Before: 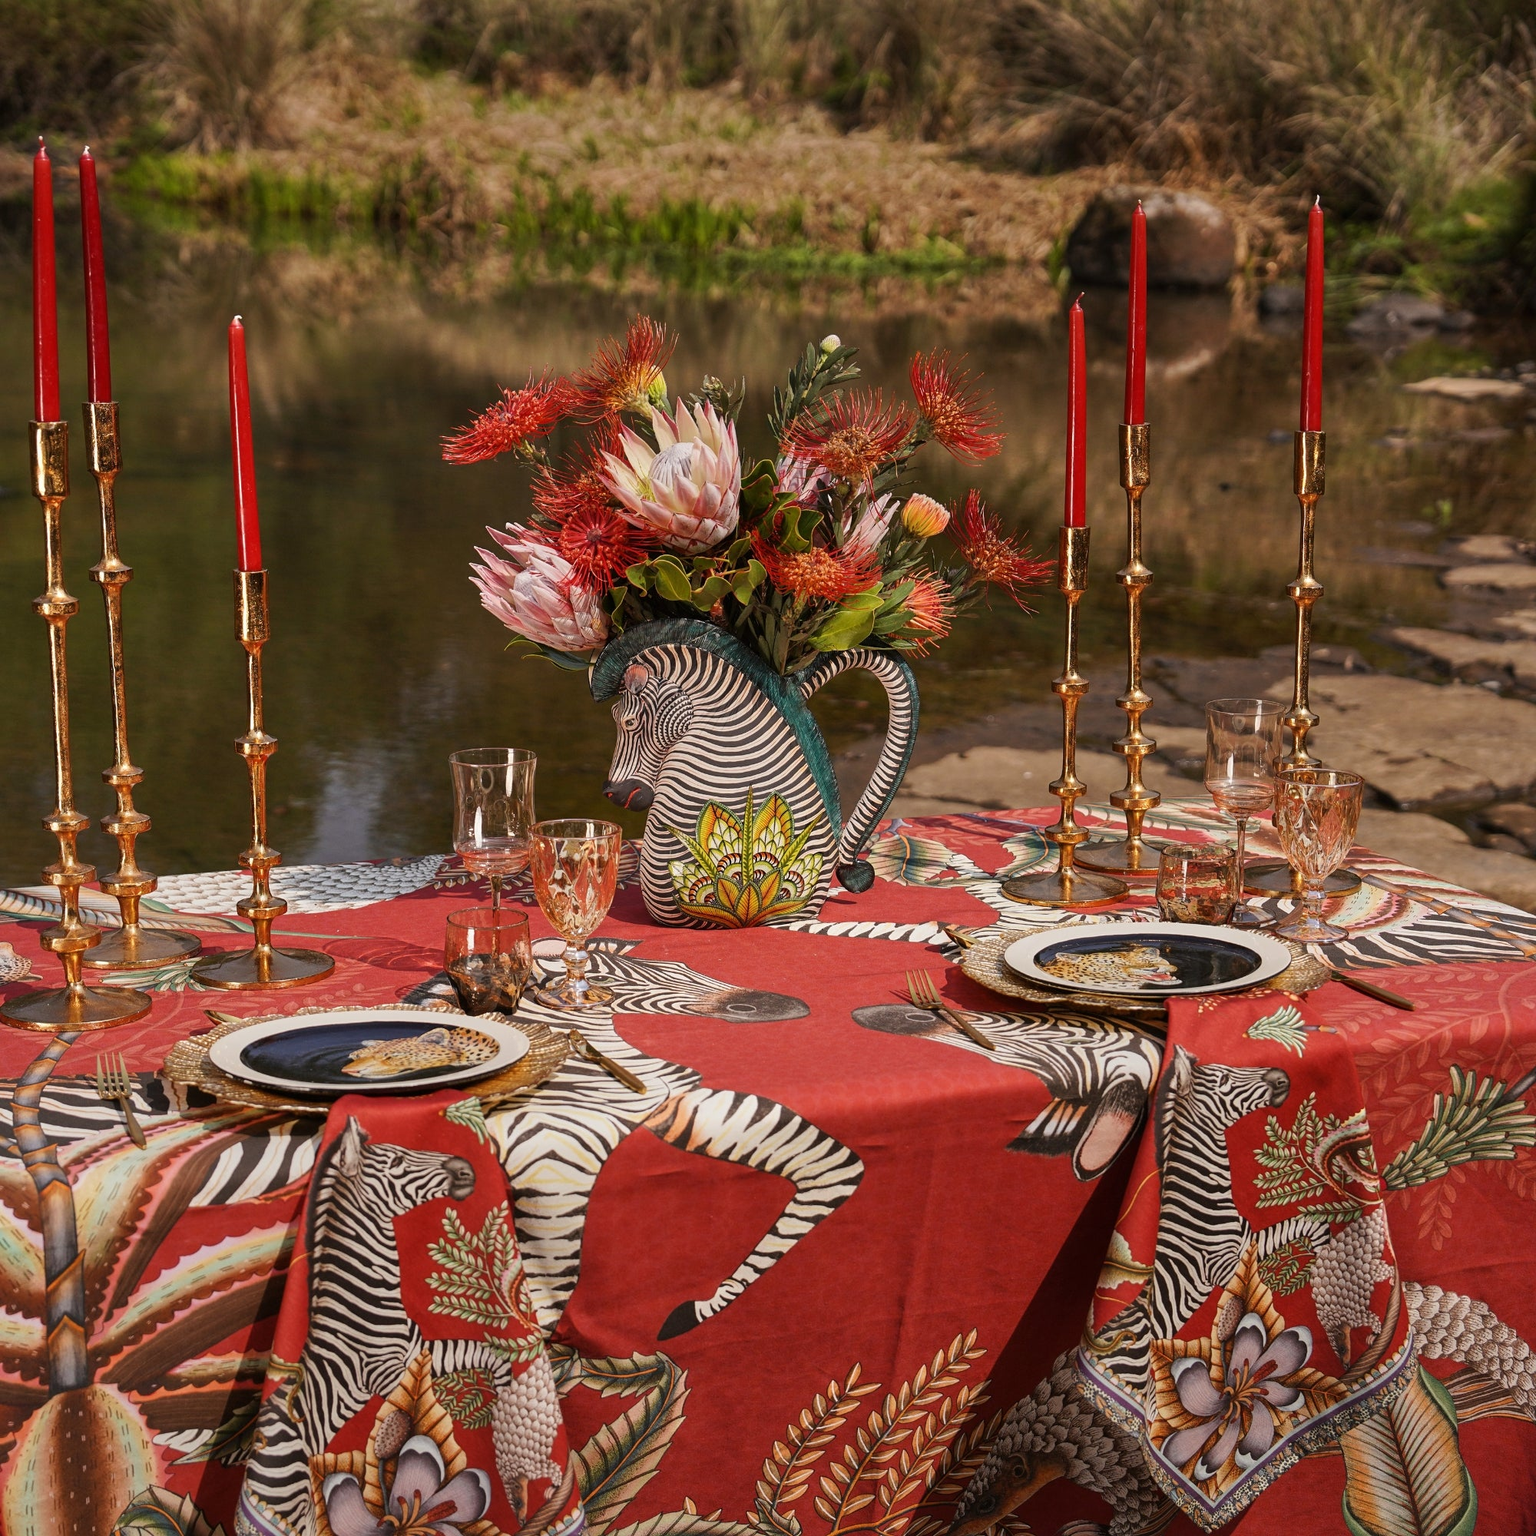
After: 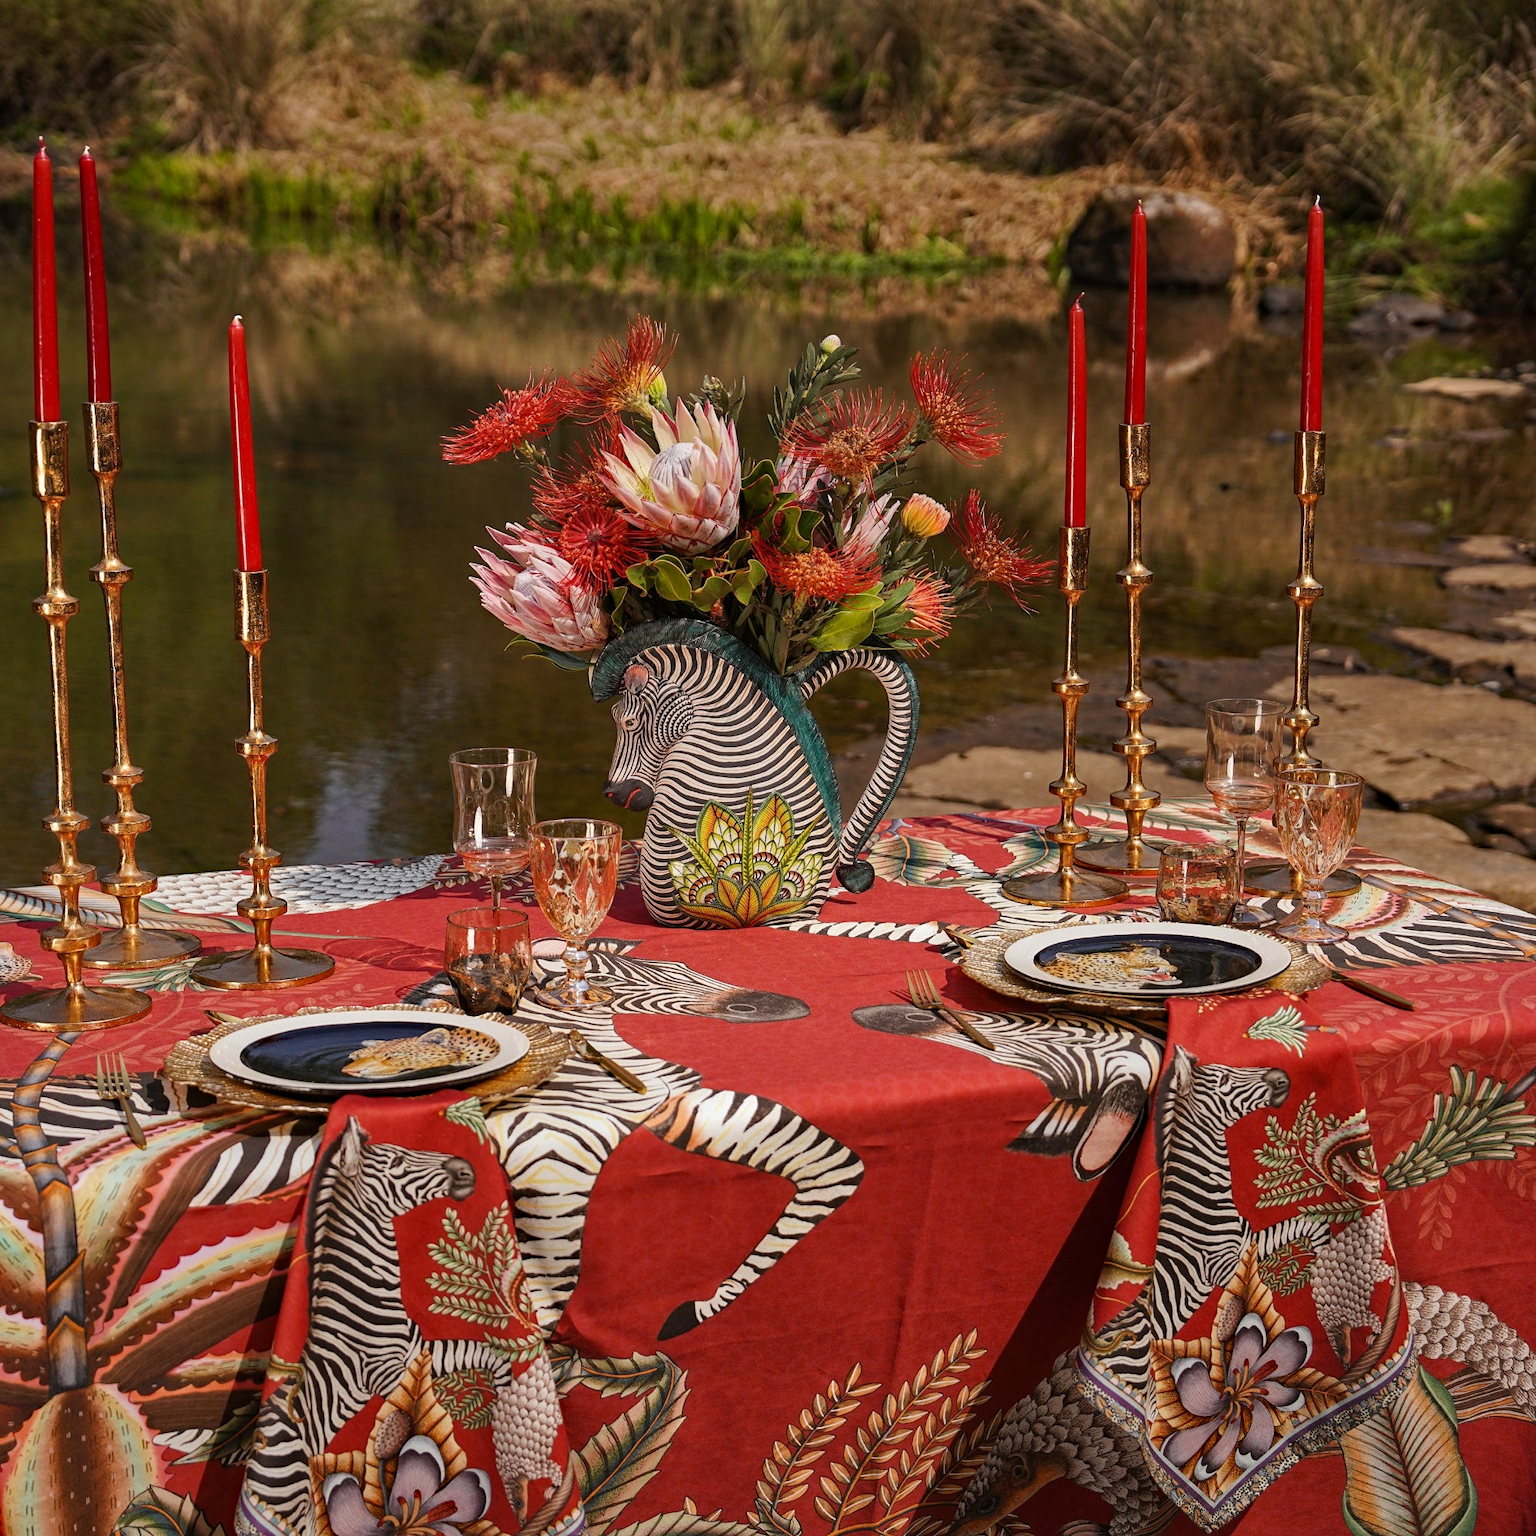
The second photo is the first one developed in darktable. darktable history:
haze removal: strength 0.291, distance 0.249, compatibility mode true, adaptive false
